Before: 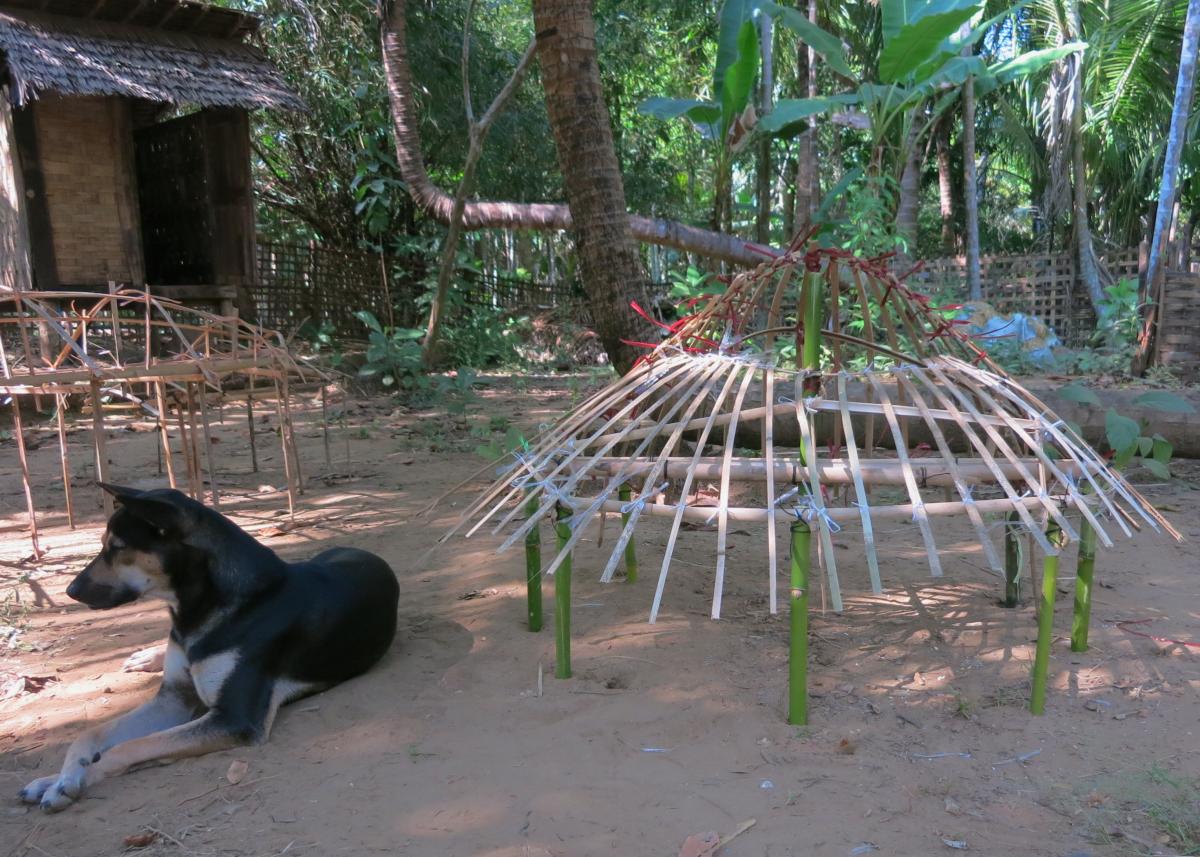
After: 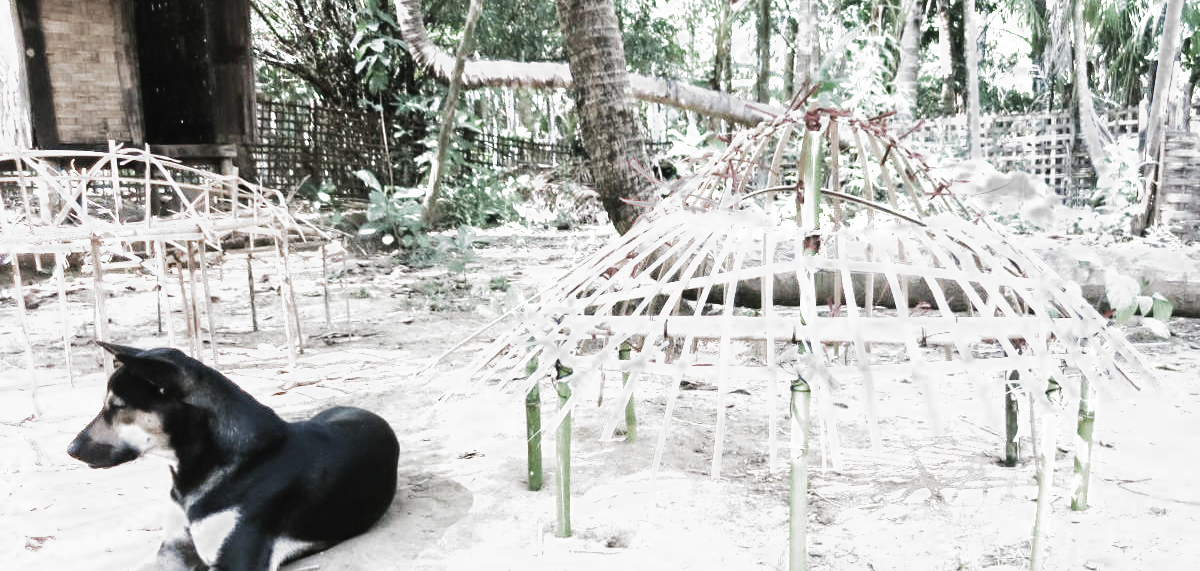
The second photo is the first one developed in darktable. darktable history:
color correction: highlights b* -0.011, saturation 0.98
contrast brightness saturation: contrast -0.049, saturation -0.407
filmic rgb: black relative exposure -9.1 EV, white relative exposure 2.31 EV, hardness 7.44, add noise in highlights 0, color science v3 (2019), use custom middle-gray values true, contrast in highlights soft
exposure: black level correction 0, exposure 1.88 EV, compensate exposure bias true, compensate highlight preservation false
tone equalizer: -8 EV -0.785 EV, -7 EV -0.726 EV, -6 EV -0.563 EV, -5 EV -0.417 EV, -3 EV 0.403 EV, -2 EV 0.6 EV, -1 EV 0.694 EV, +0 EV 0.726 EV, edges refinement/feathering 500, mask exposure compensation -1.57 EV, preserve details no
crop: top 16.499%, bottom 16.785%
